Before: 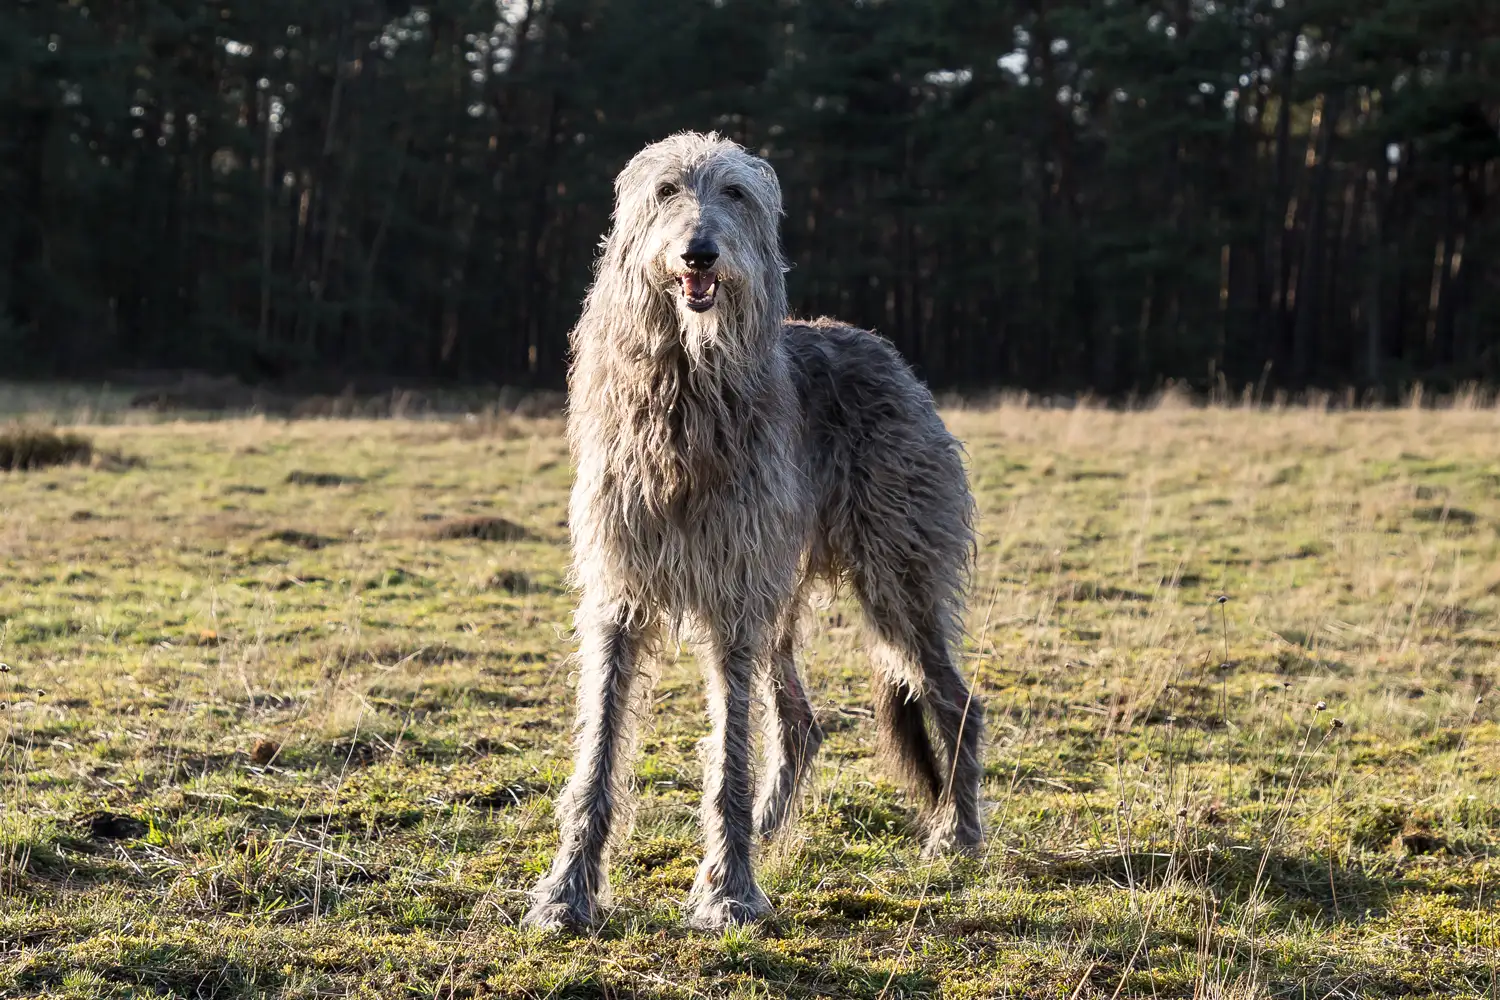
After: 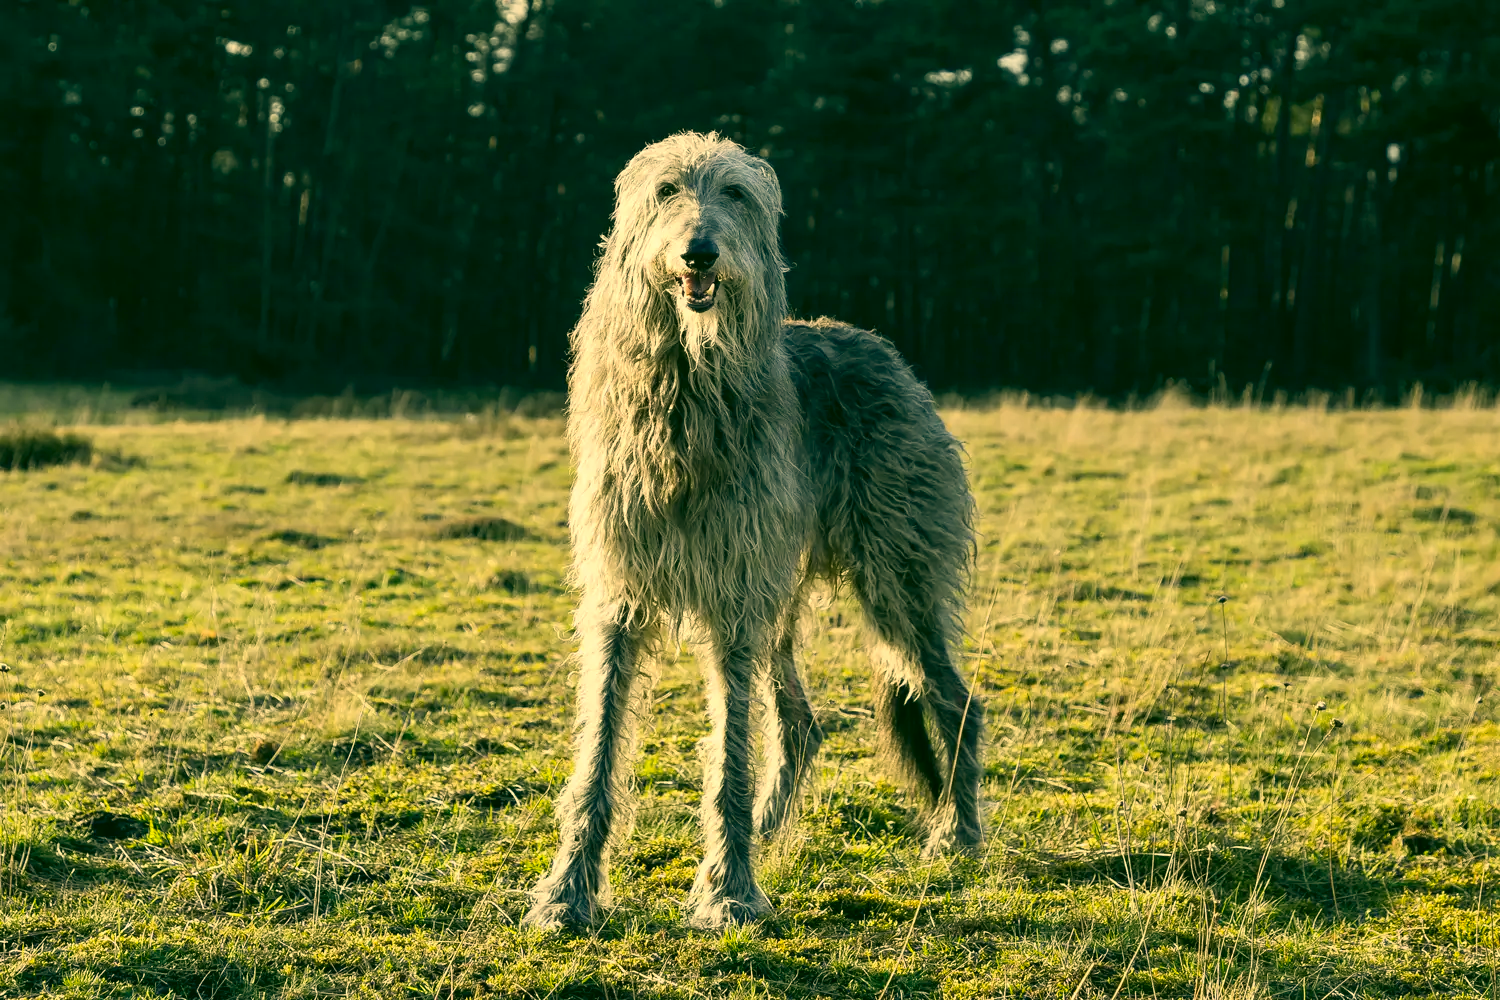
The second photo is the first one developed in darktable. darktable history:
color correction: highlights a* 5.66, highlights b* 33.03, shadows a* -26.11, shadows b* 3.72
